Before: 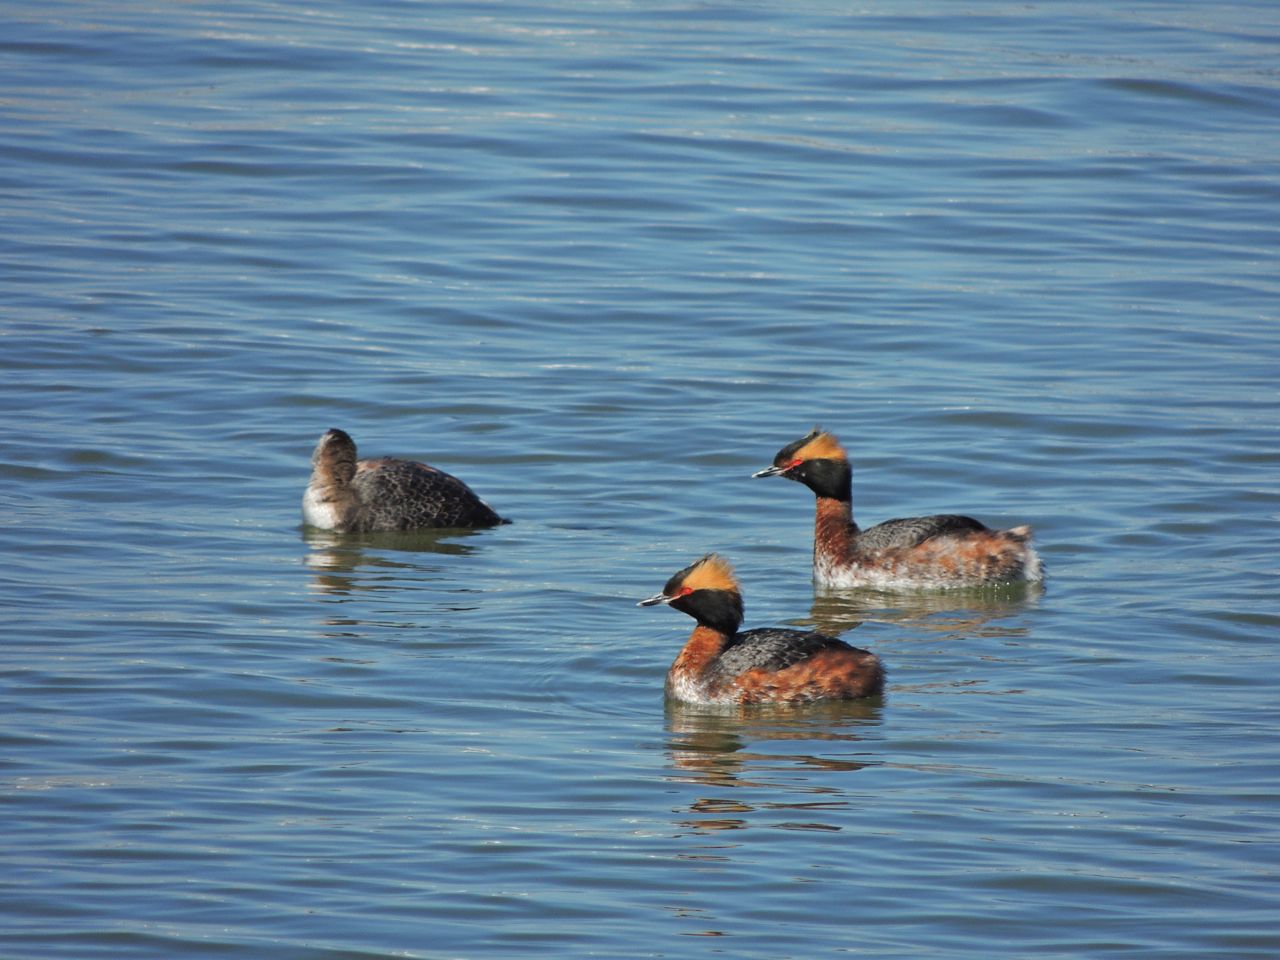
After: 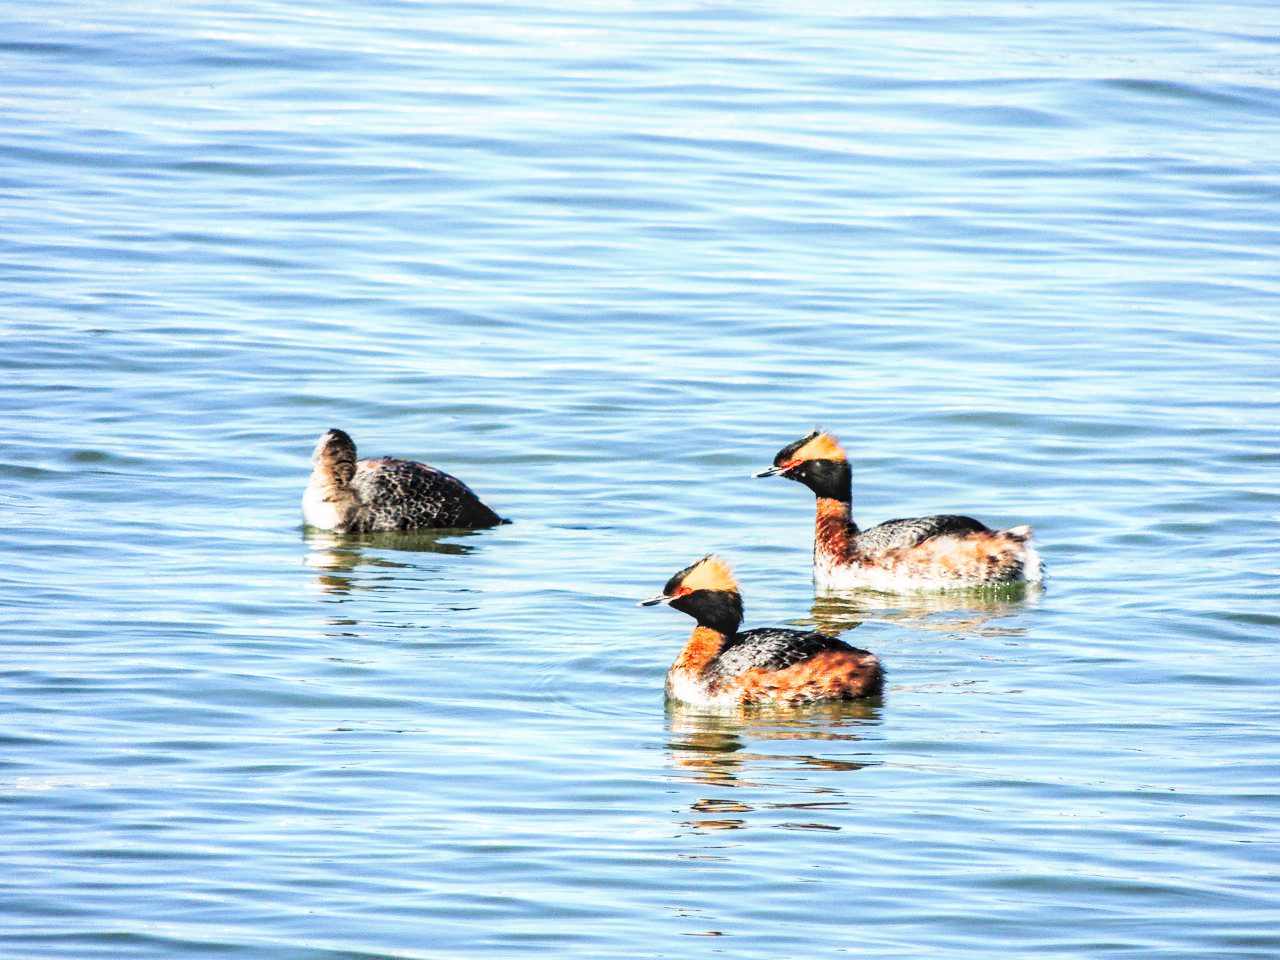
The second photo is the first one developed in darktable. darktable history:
filmic rgb: black relative exposure -7.5 EV, white relative exposure 5 EV, hardness 3.31, contrast 1.3, contrast in shadows safe
tone curve: curves: ch0 [(0, 0) (0.003, 0.003) (0.011, 0.009) (0.025, 0.022) (0.044, 0.037) (0.069, 0.051) (0.1, 0.079) (0.136, 0.114) (0.177, 0.152) (0.224, 0.212) (0.277, 0.281) (0.335, 0.358) (0.399, 0.459) (0.468, 0.573) (0.543, 0.684) (0.623, 0.779) (0.709, 0.866) (0.801, 0.949) (0.898, 0.98) (1, 1)], preserve colors none
exposure: exposure 1 EV, compensate highlight preservation false
local contrast: highlights 25%, detail 130%
